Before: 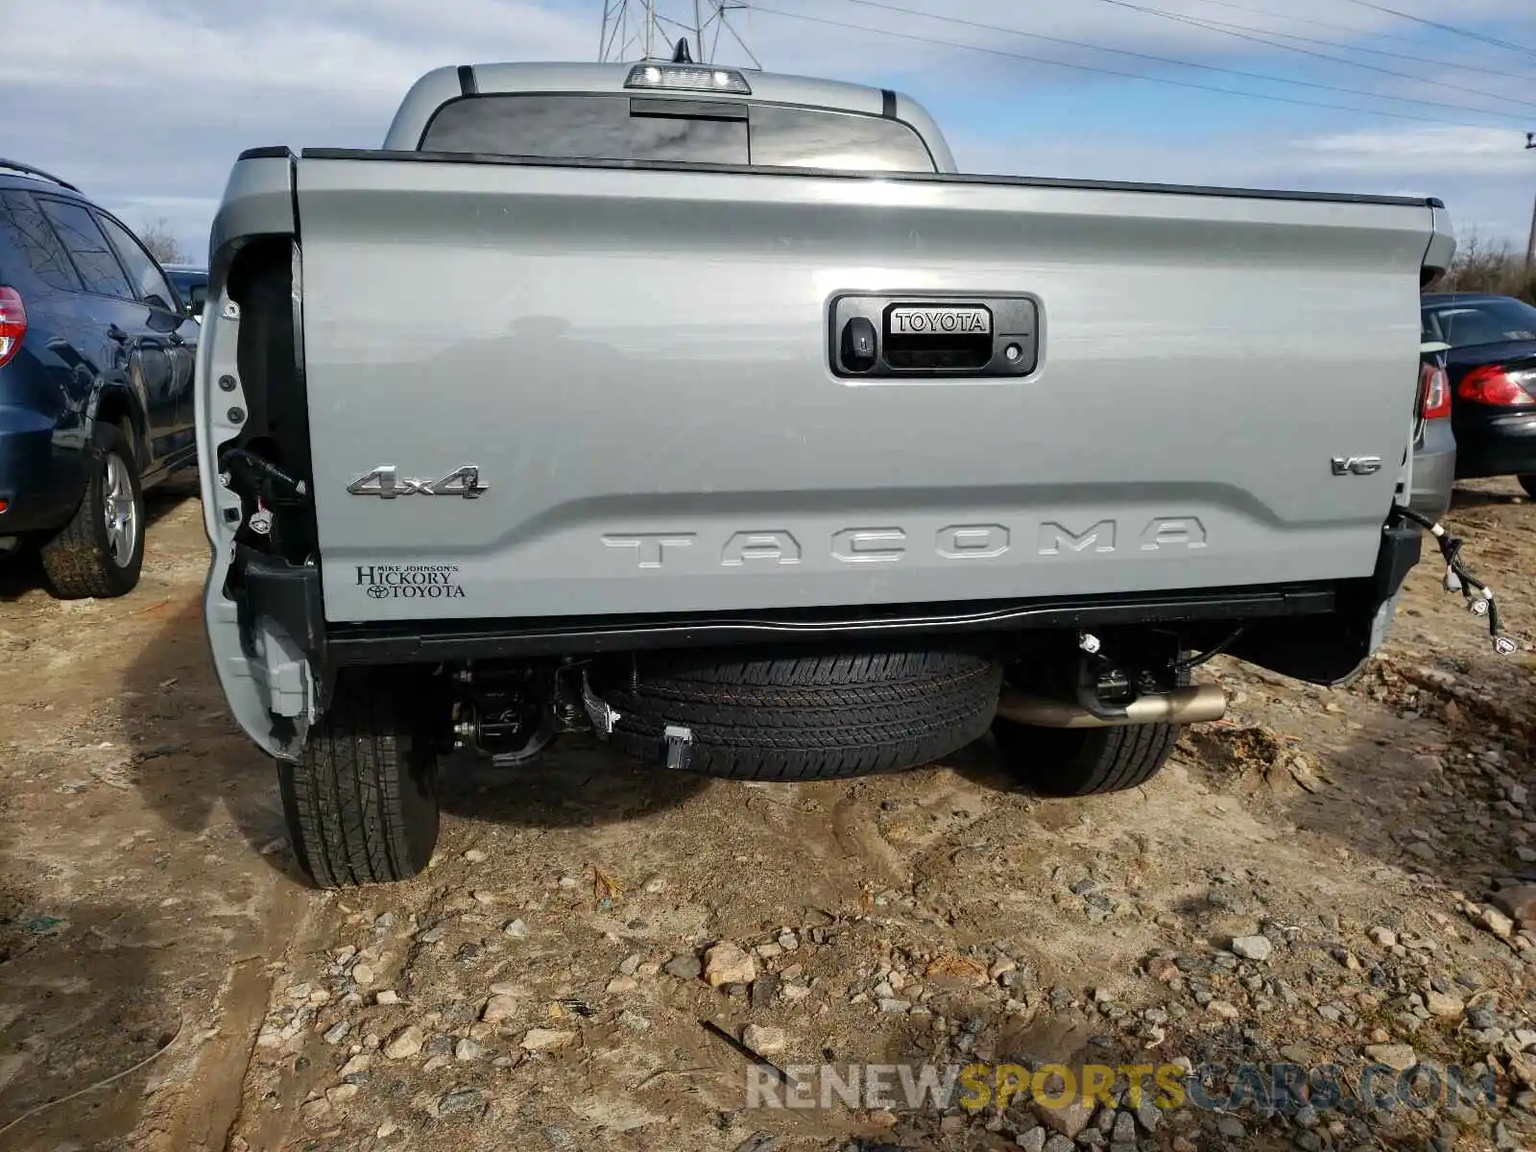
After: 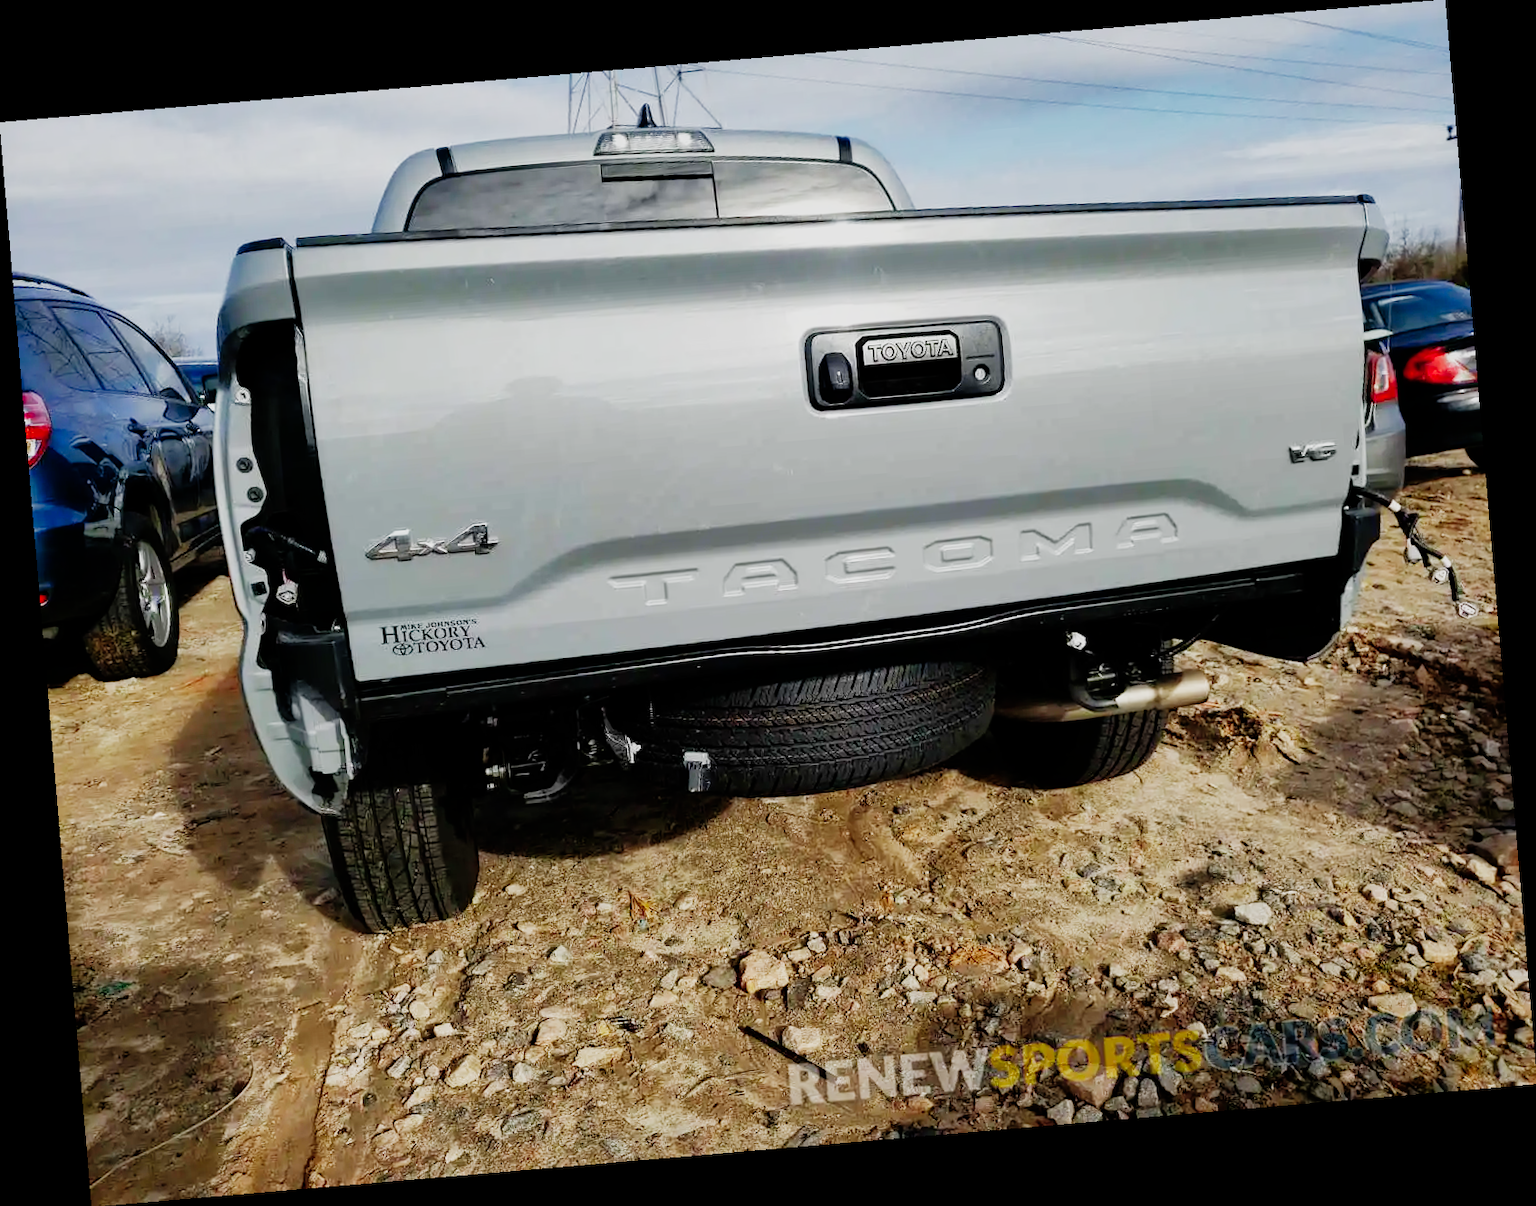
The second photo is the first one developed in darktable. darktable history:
rotate and perspective: rotation -4.86°, automatic cropping off
shadows and highlights: on, module defaults
sigmoid: skew -0.2, preserve hue 0%, red attenuation 0.1, red rotation 0.035, green attenuation 0.1, green rotation -0.017, blue attenuation 0.15, blue rotation -0.052, base primaries Rec2020
tone curve: curves: ch0 [(0, 0) (0.004, 0.001) (0.02, 0.008) (0.218, 0.218) (0.664, 0.774) (0.832, 0.914) (1, 1)], preserve colors none
